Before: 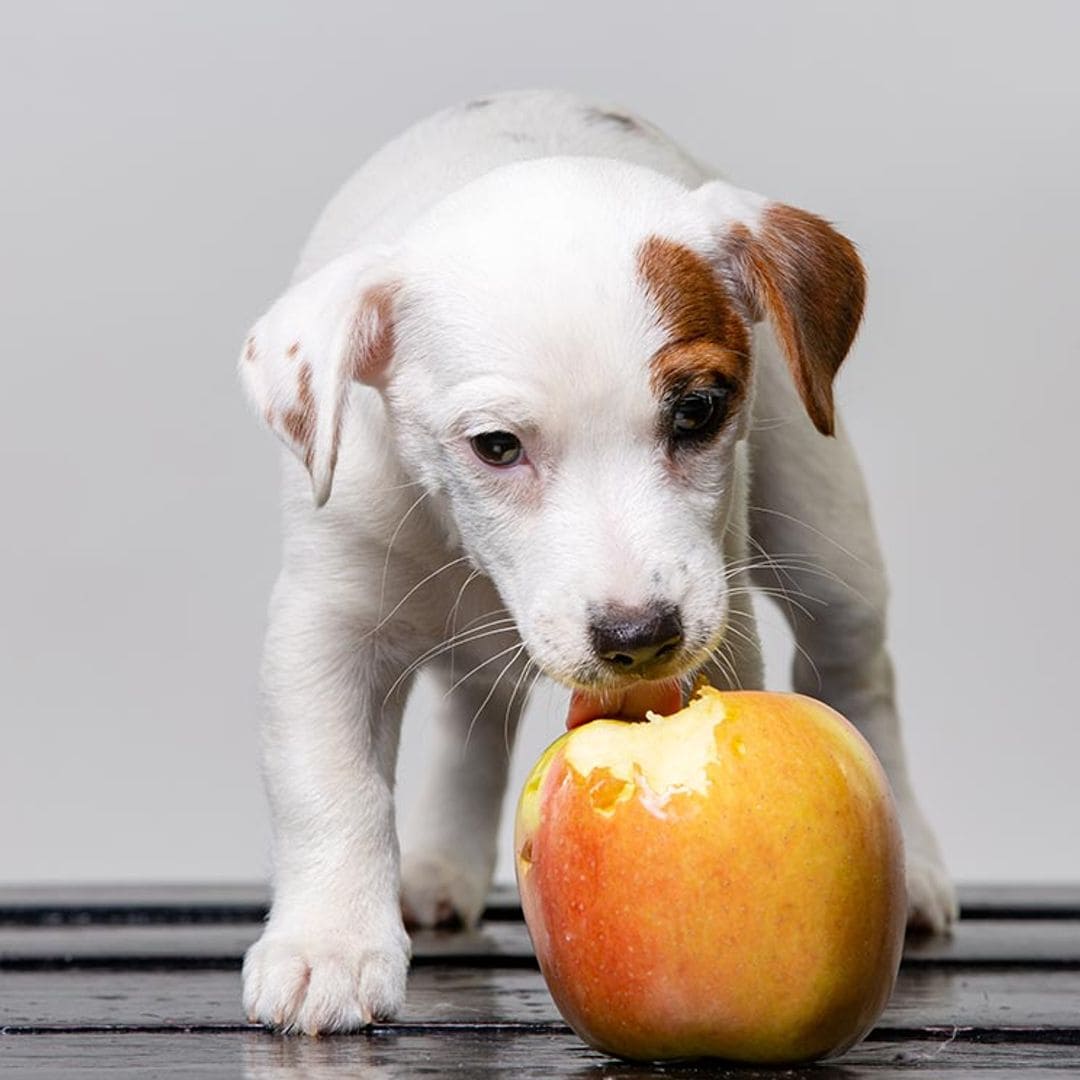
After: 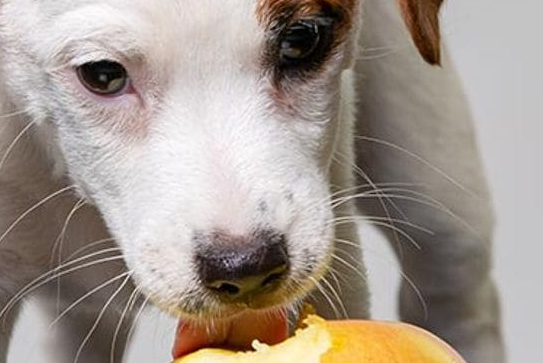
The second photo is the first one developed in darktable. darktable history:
crop: left 36.551%, top 34.432%, right 13.055%, bottom 31.099%
